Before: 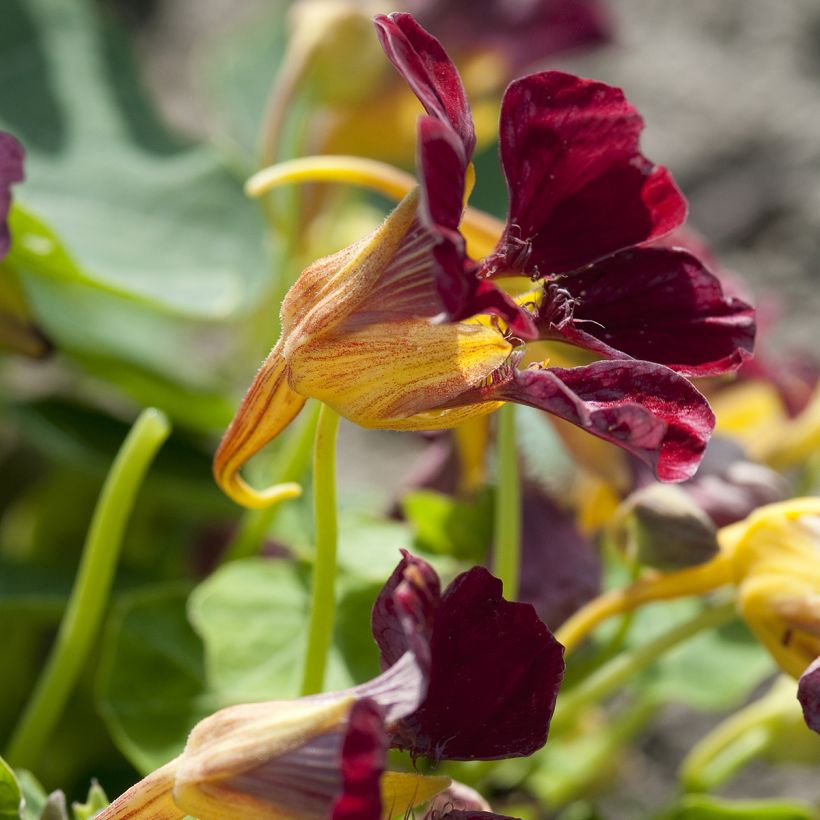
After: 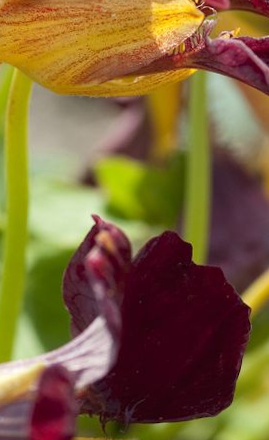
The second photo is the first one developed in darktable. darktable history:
rotate and perspective: rotation 0.679°, lens shift (horizontal) 0.136, crop left 0.009, crop right 0.991, crop top 0.078, crop bottom 0.95
crop: left 40.878%, top 39.176%, right 25.993%, bottom 3.081%
tone equalizer: -7 EV 0.13 EV, smoothing diameter 25%, edges refinement/feathering 10, preserve details guided filter
